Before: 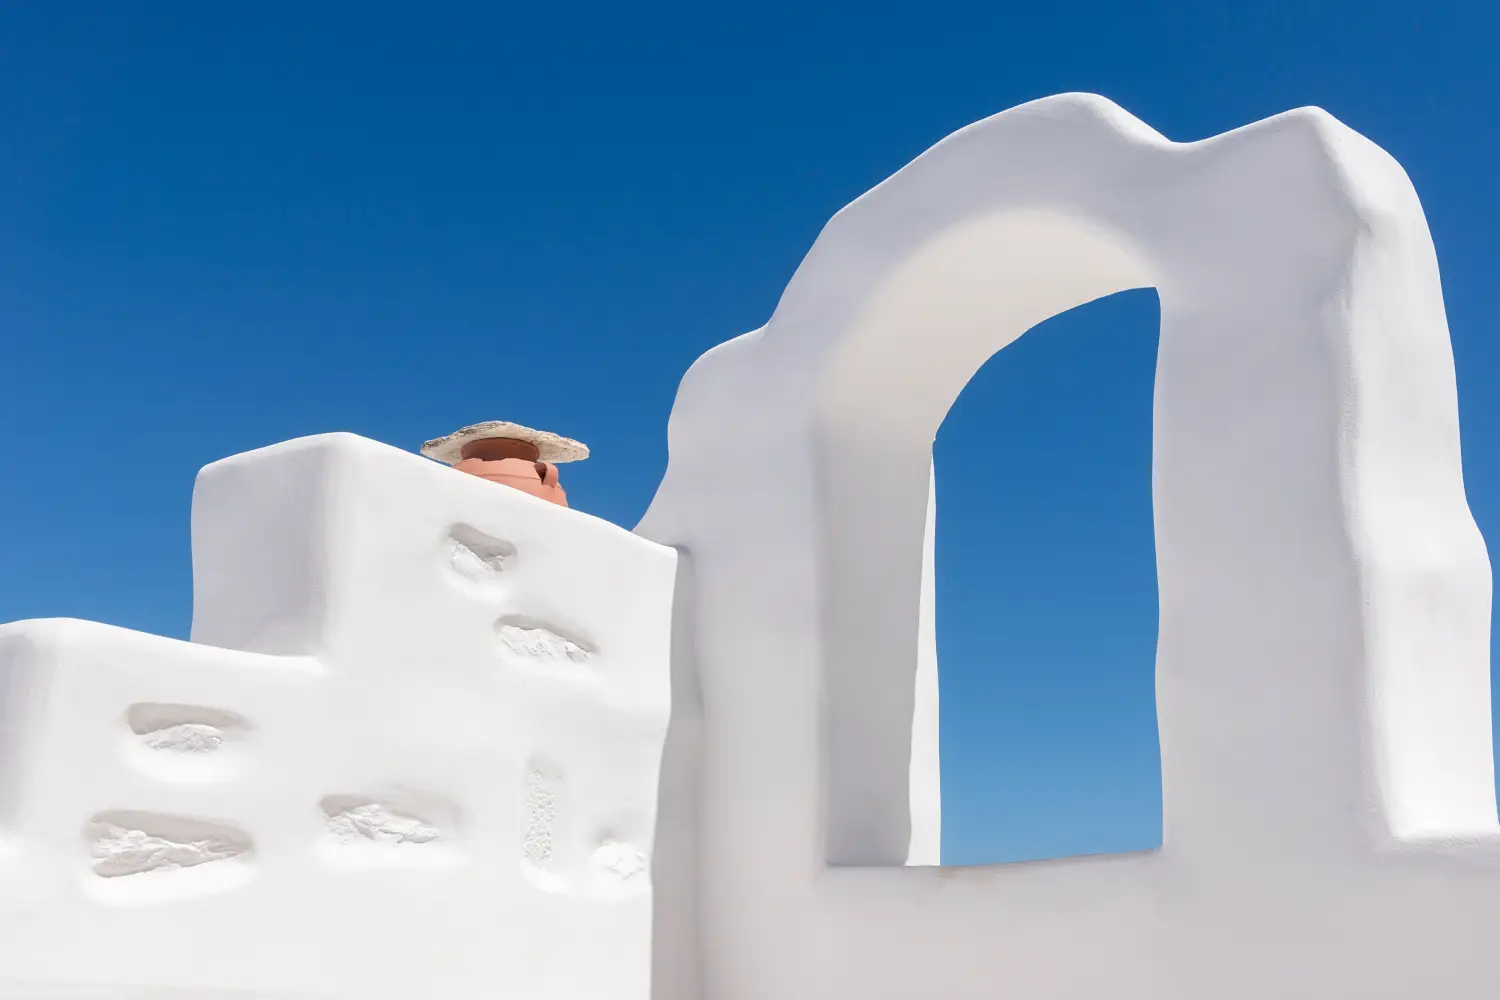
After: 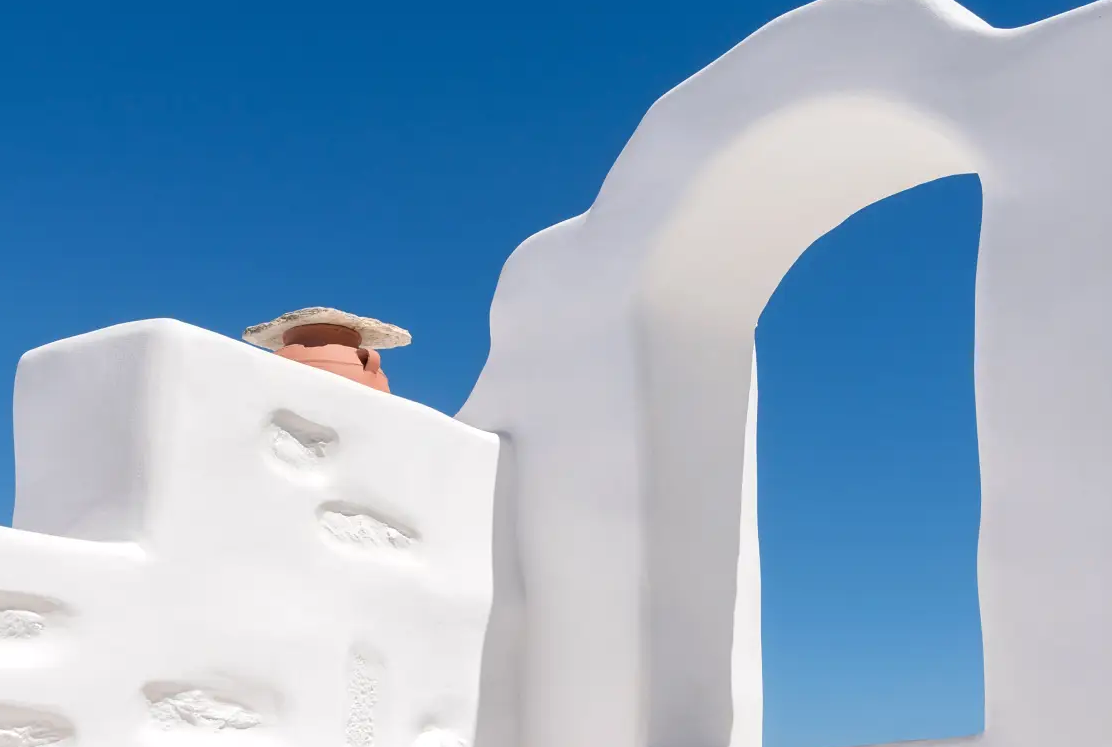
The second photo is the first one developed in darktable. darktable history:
crop and rotate: left 11.889%, top 11.479%, right 13.948%, bottom 13.796%
exposure: exposure 0.073 EV, compensate highlight preservation false
